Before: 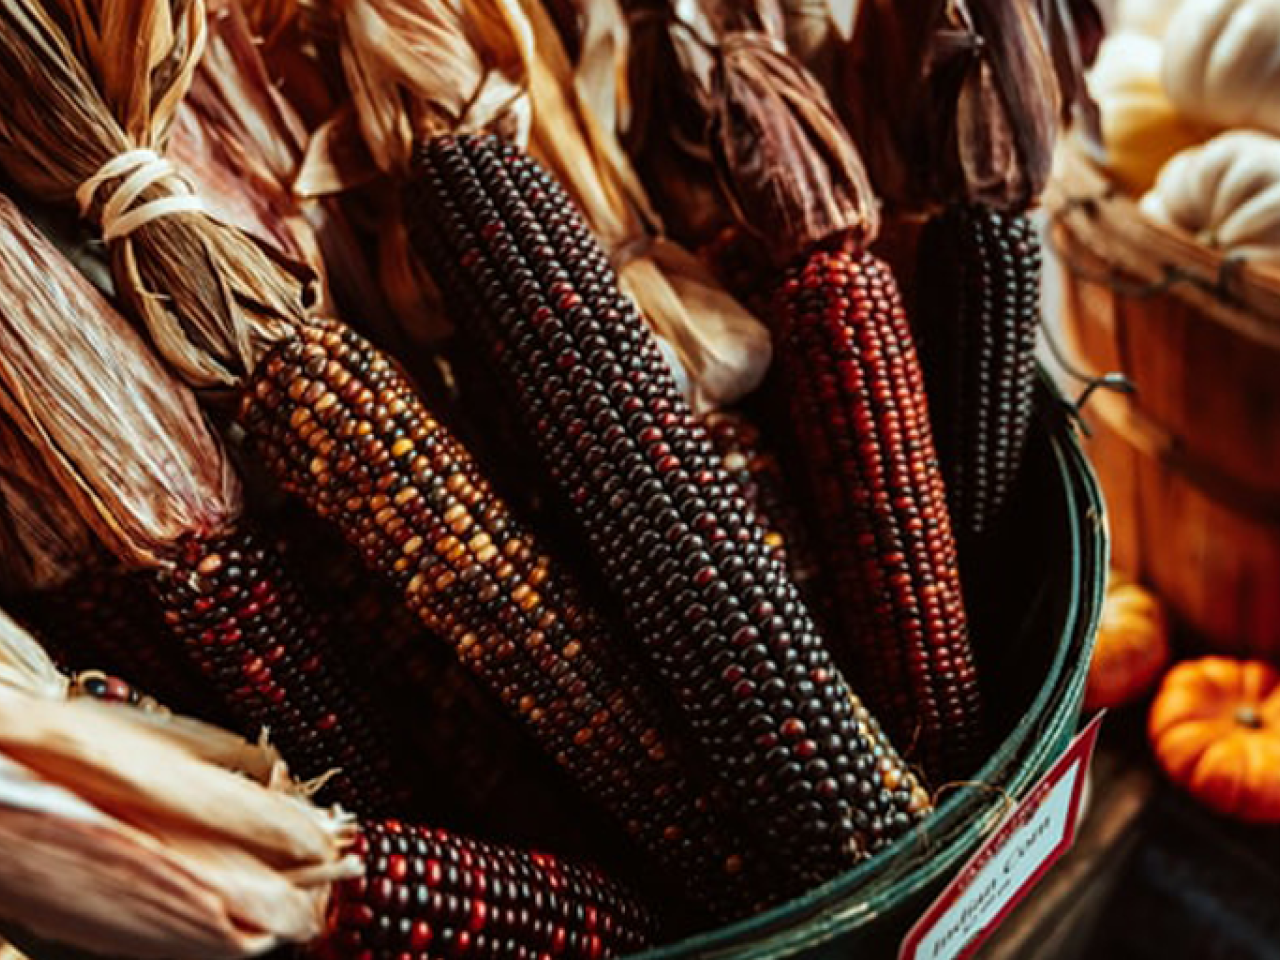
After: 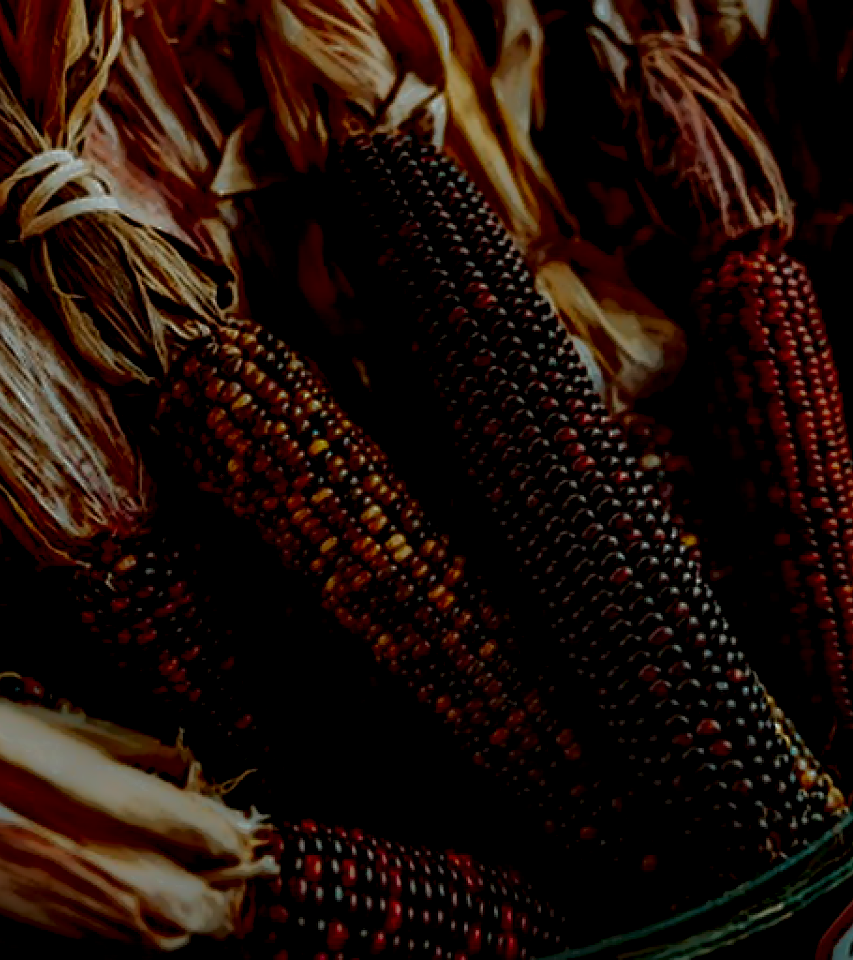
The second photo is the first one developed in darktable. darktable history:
local contrast: highlights 0%, shadows 198%, detail 164%, midtone range 0.001
sharpen: on, module defaults
crop and rotate: left 6.617%, right 26.717%
